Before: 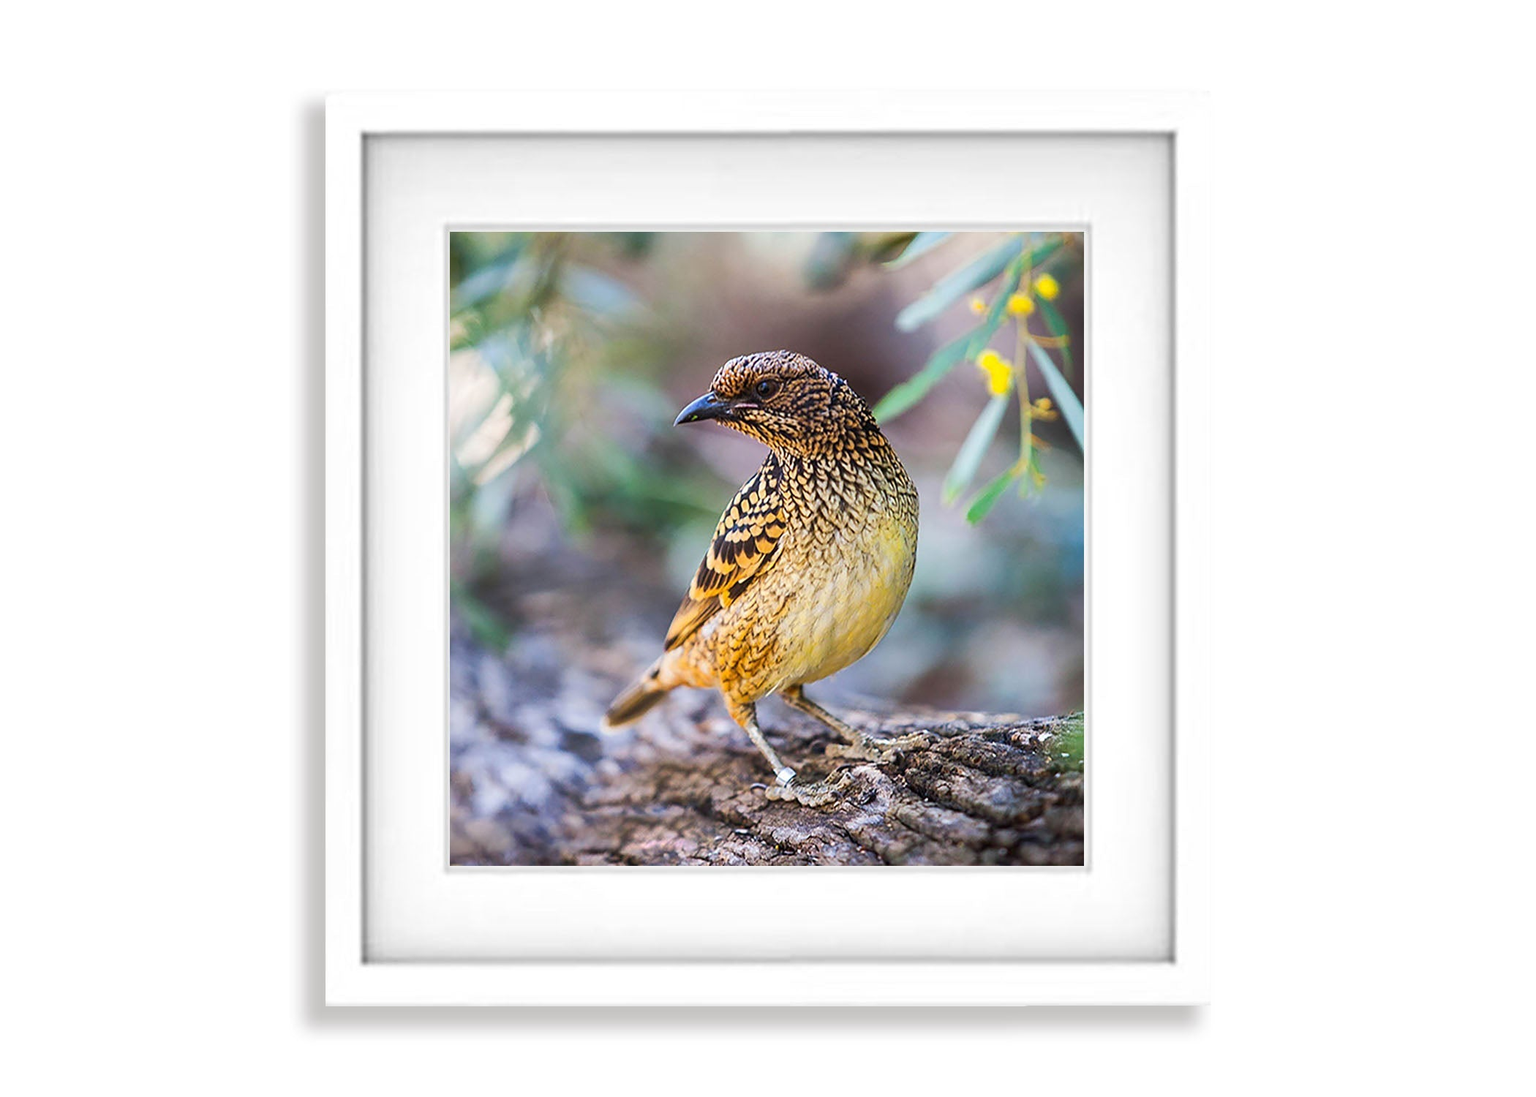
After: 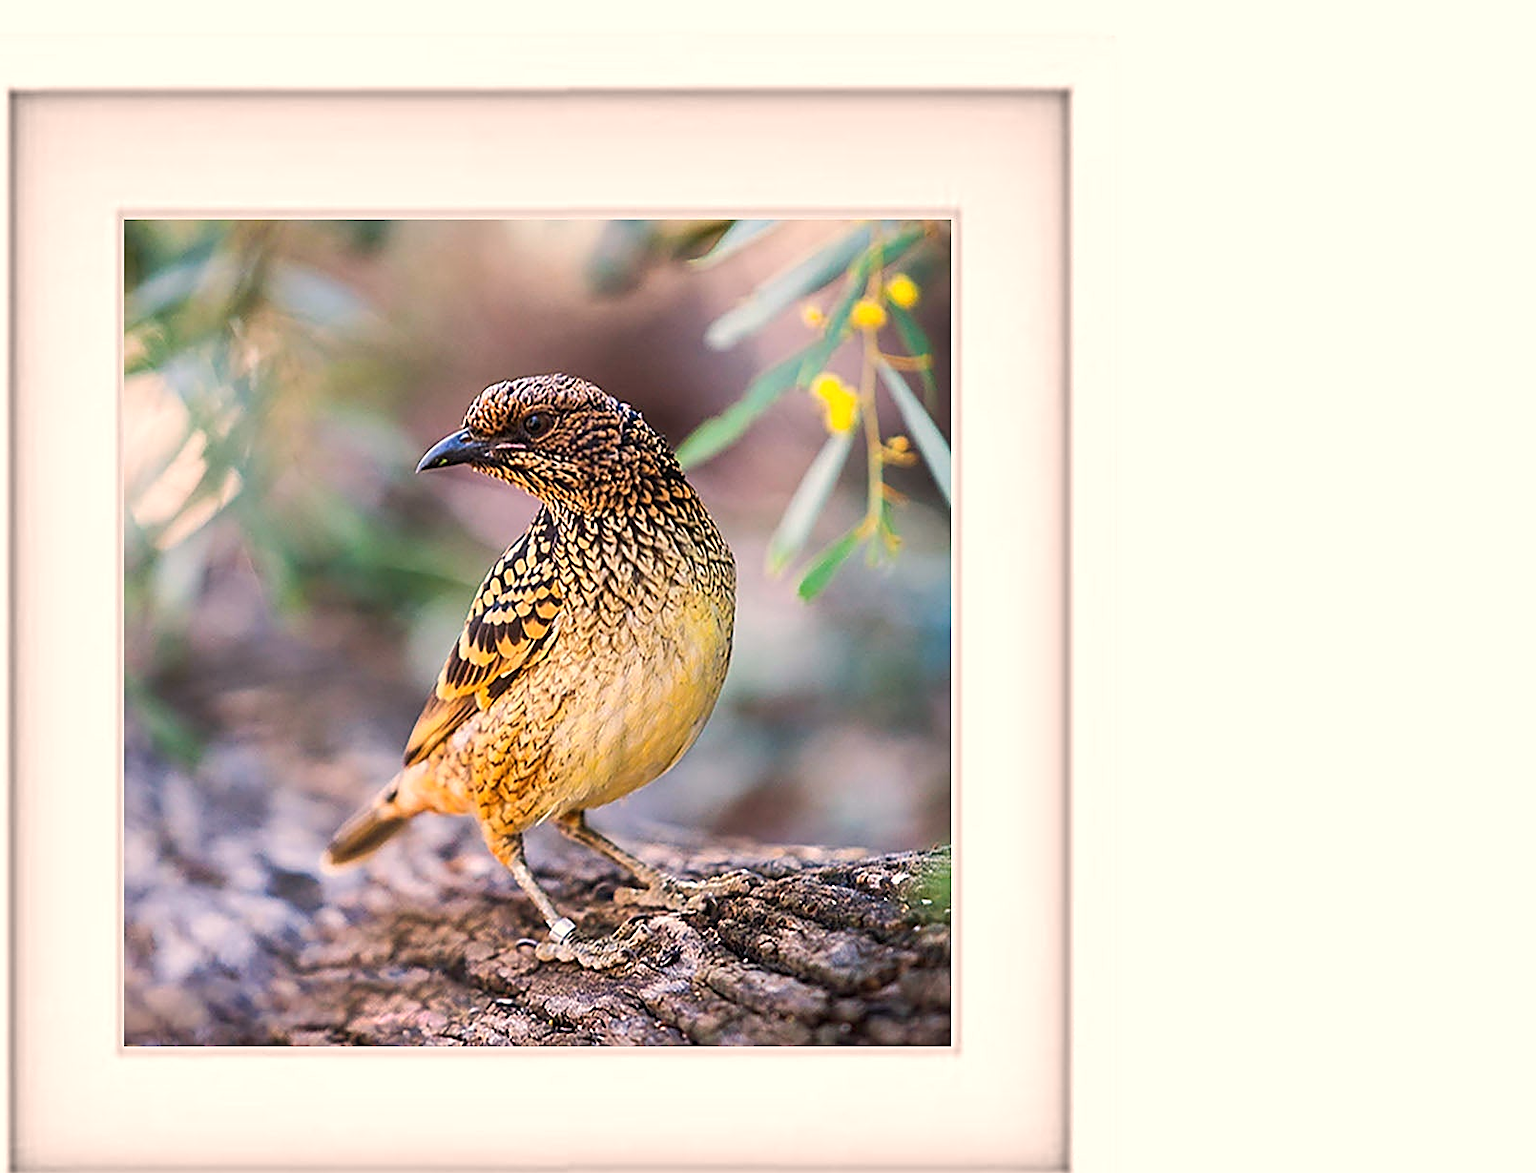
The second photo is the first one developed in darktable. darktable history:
white balance: red 1.127, blue 0.943
crop: left 23.095%, top 5.827%, bottom 11.854%
exposure: compensate exposure bias true, compensate highlight preservation false
sharpen: on, module defaults
